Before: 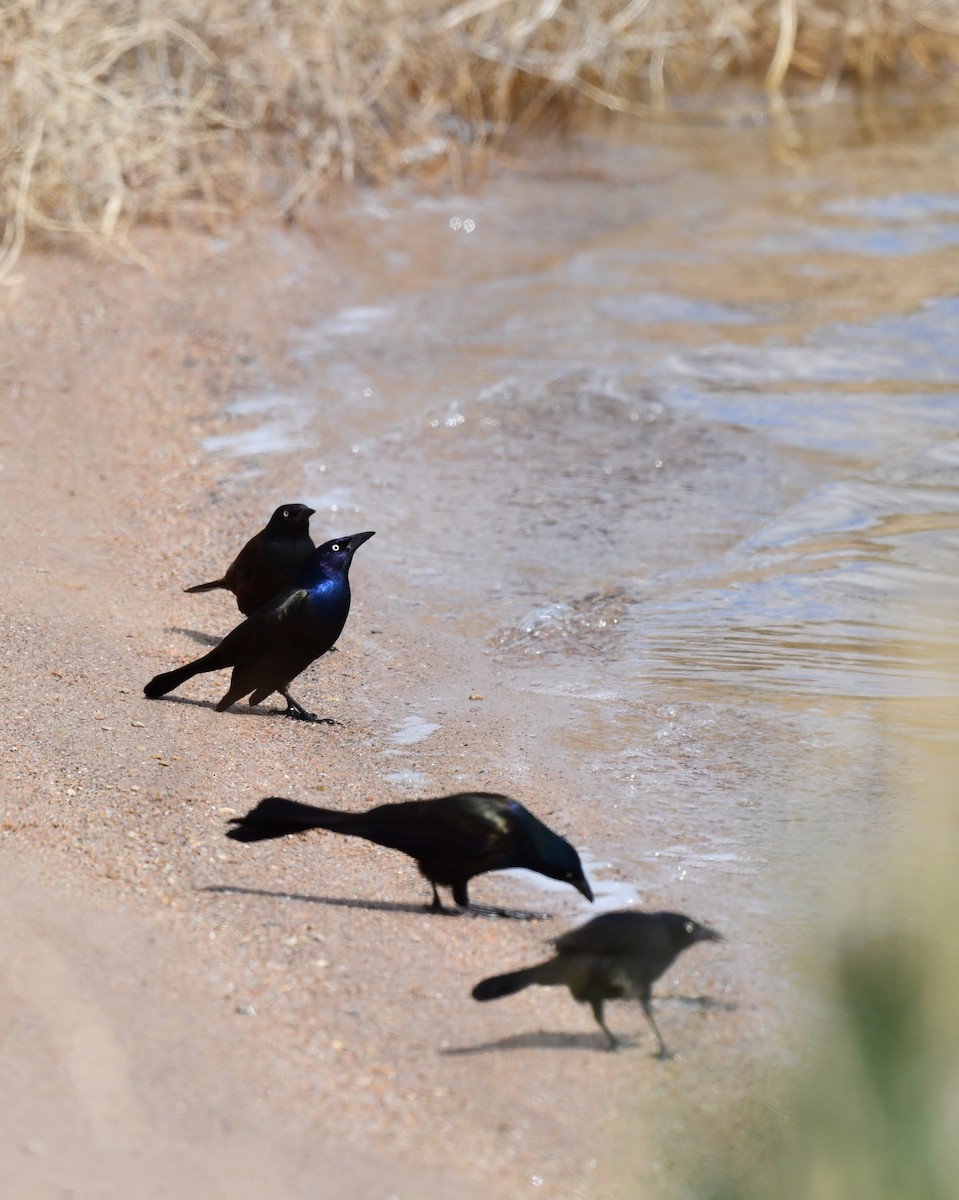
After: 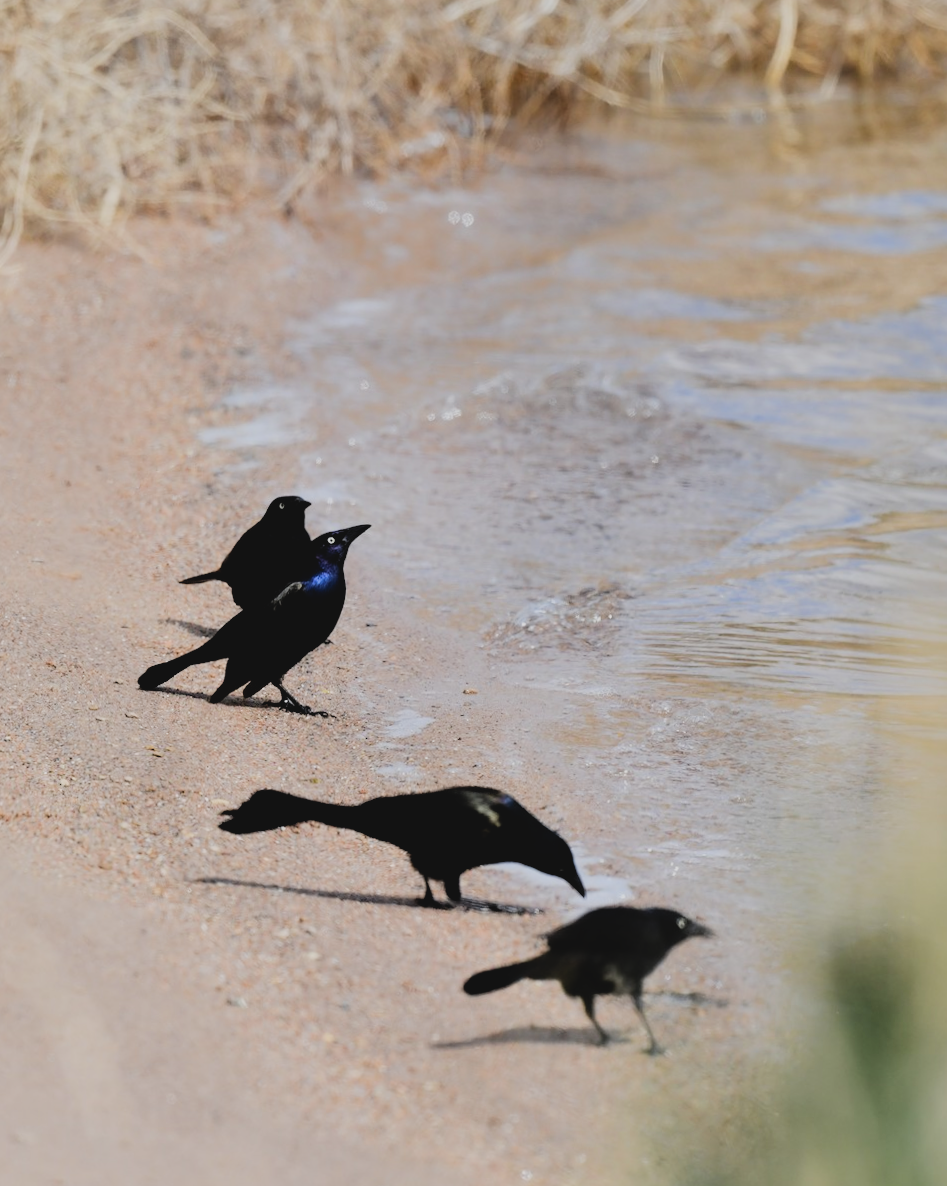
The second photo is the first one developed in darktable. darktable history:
crop and rotate: angle -0.538°
contrast brightness saturation: contrast -0.105
filmic rgb: black relative exposure -5.06 EV, white relative exposure 3.99 EV, hardness 2.9, contrast 1.3, highlights saturation mix -29.62%
